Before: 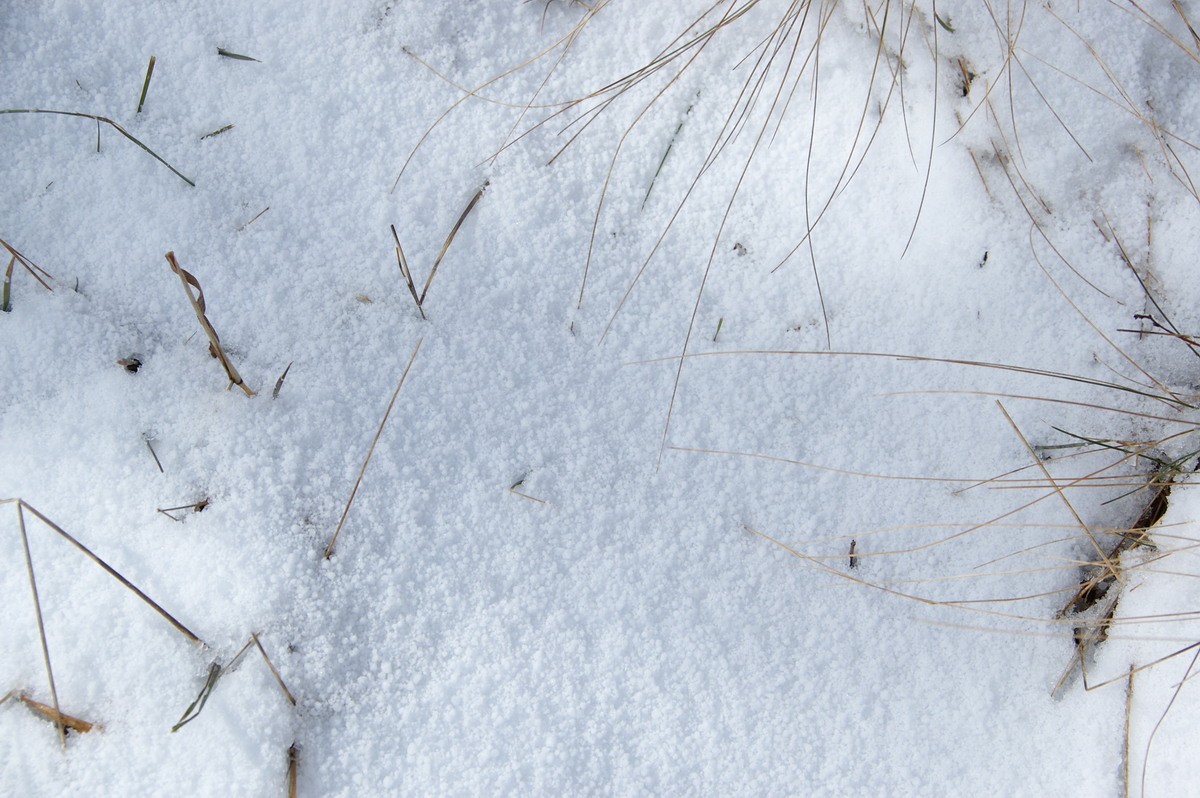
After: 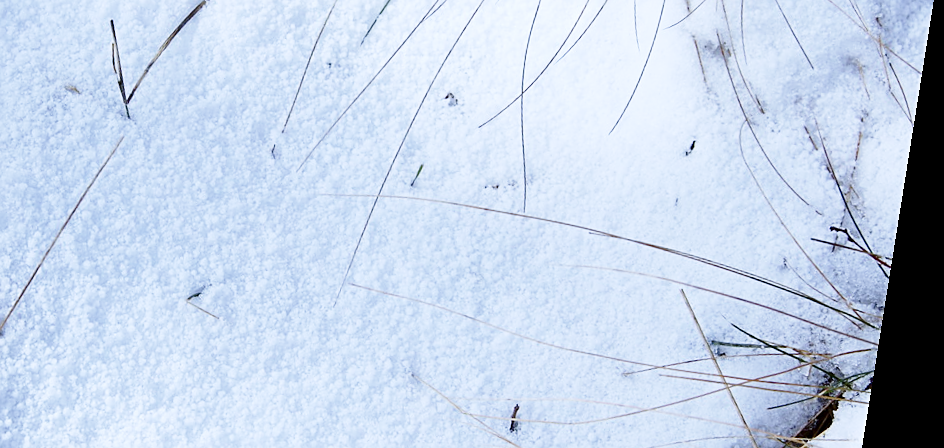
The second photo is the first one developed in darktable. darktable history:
white balance: red 0.948, green 1.02, blue 1.176
base curve: curves: ch0 [(0, 0) (0.028, 0.03) (0.121, 0.232) (0.46, 0.748) (0.859, 0.968) (1, 1)], preserve colors none
crop and rotate: left 27.938%, top 27.046%, bottom 27.046%
rotate and perspective: rotation 9.12°, automatic cropping off
exposure: exposure -0.177 EV, compensate highlight preservation false
sharpen: on, module defaults
contrast brightness saturation: contrast 0.07, brightness -0.13, saturation 0.06
